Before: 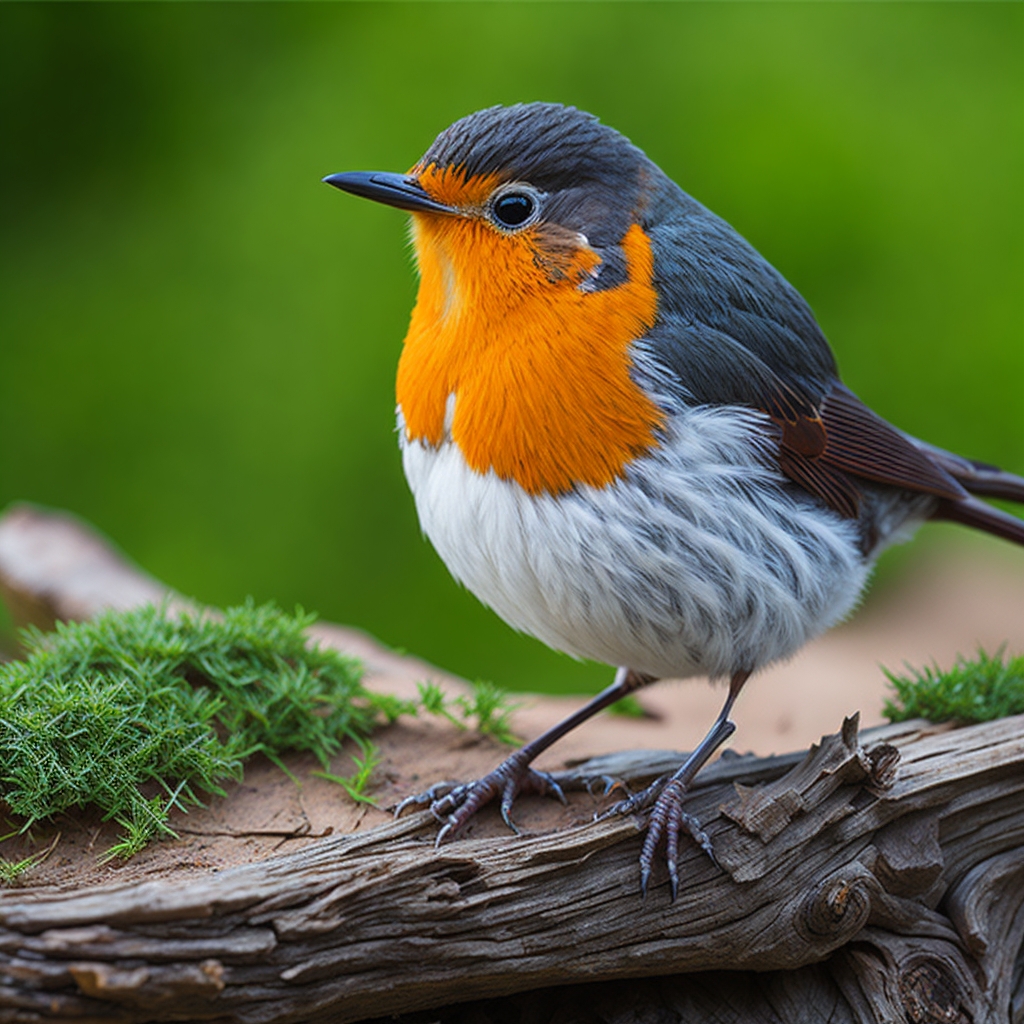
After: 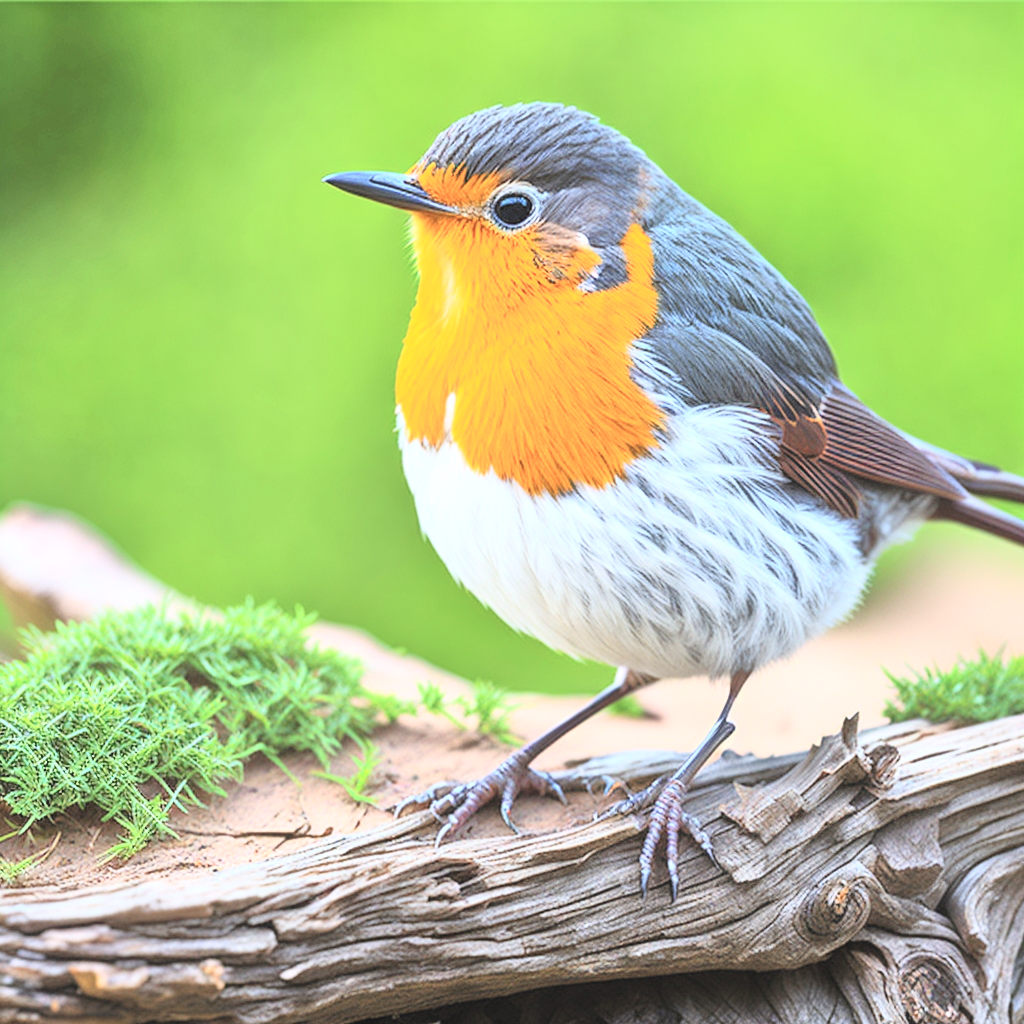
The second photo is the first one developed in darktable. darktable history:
exposure: black level correction -0.002, exposure 0.536 EV, compensate exposure bias true, compensate highlight preservation false
contrast brightness saturation: contrast 0.387, brightness 0.524
tone equalizer: -7 EV 0.148 EV, -6 EV 0.597 EV, -5 EV 1.12 EV, -4 EV 1.3 EV, -3 EV 1.17 EV, -2 EV 0.6 EV, -1 EV 0.146 EV
